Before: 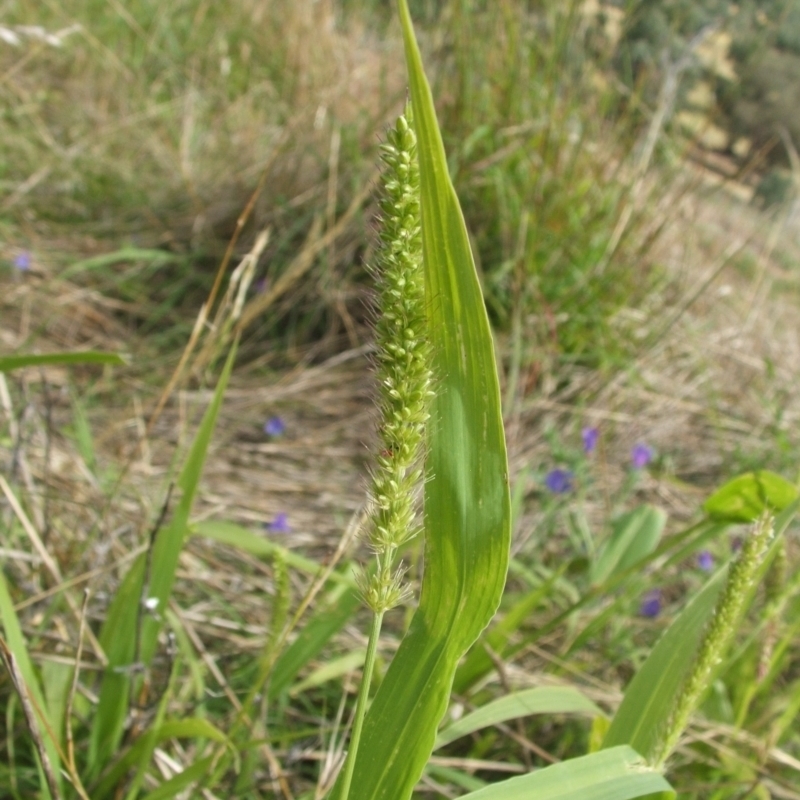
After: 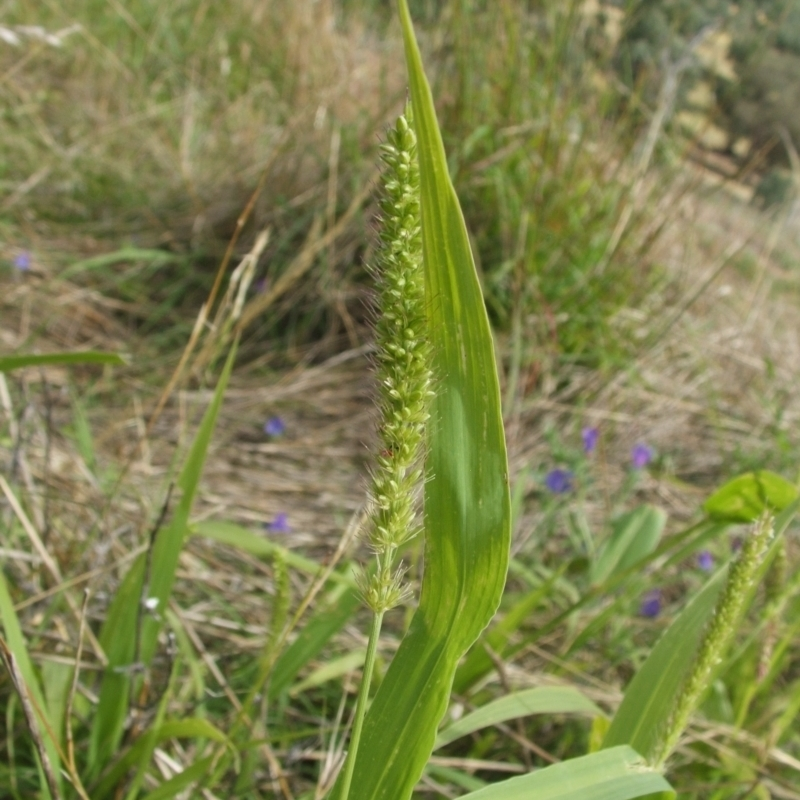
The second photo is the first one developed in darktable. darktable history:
exposure: exposure -0.176 EV, compensate exposure bias true, compensate highlight preservation false
